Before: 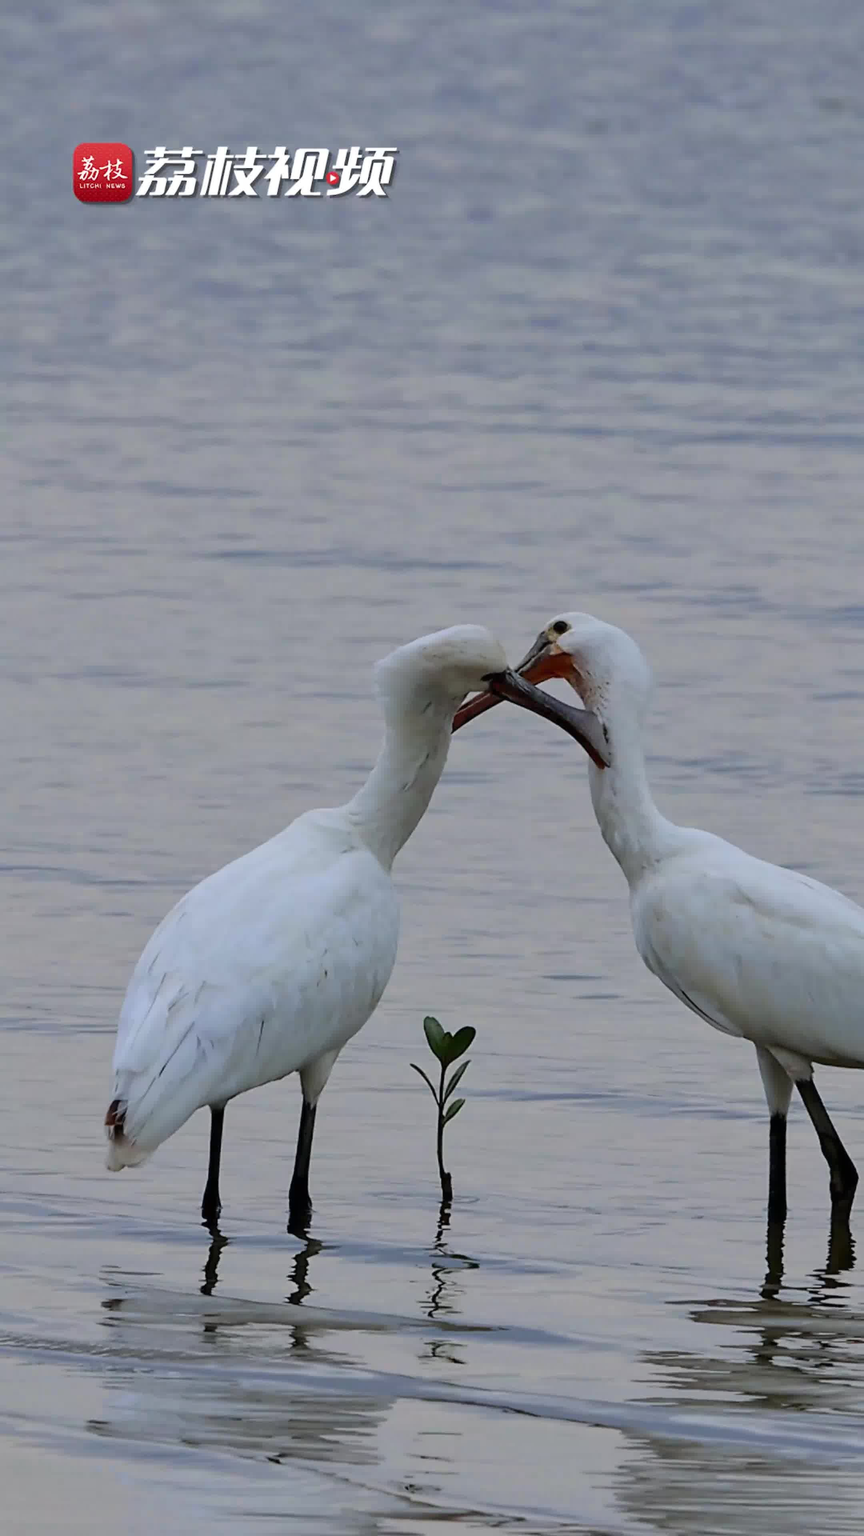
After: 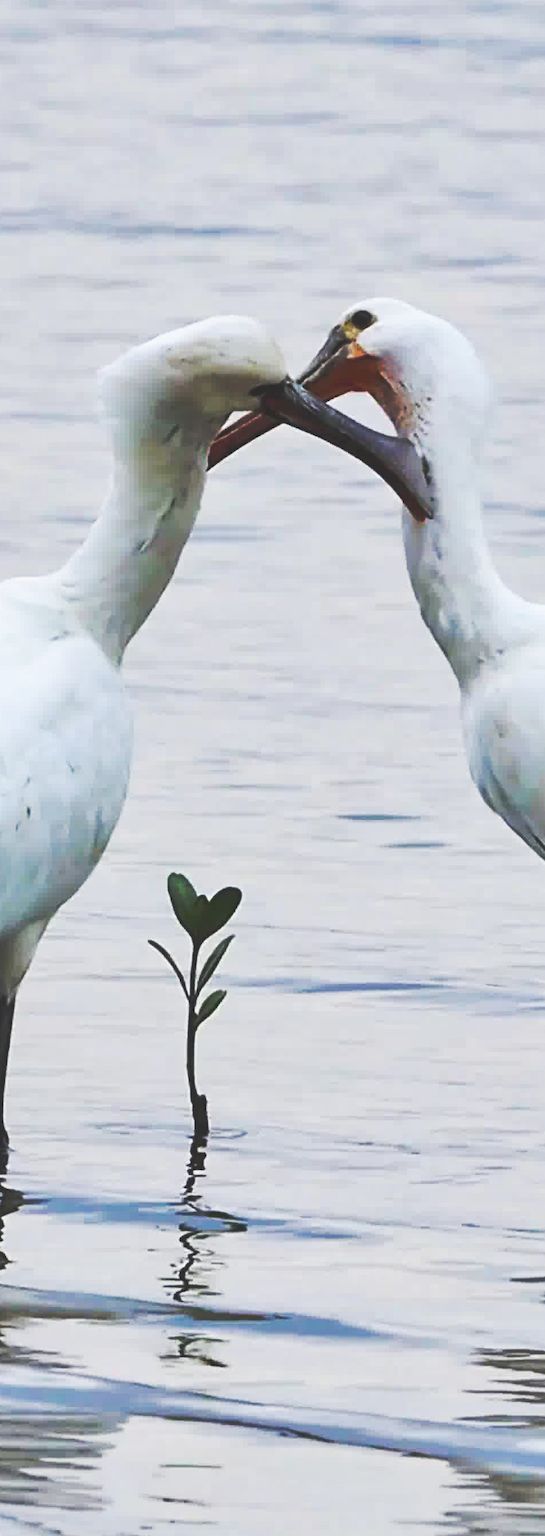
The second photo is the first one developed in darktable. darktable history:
contrast brightness saturation: contrast 0.05
base curve: curves: ch0 [(0, 0.015) (0.085, 0.116) (0.134, 0.298) (0.19, 0.545) (0.296, 0.764) (0.599, 0.982) (1, 1)], preserve colors none
crop: left 35.432%, top 26.233%, right 20.145%, bottom 3.432%
shadows and highlights: on, module defaults
